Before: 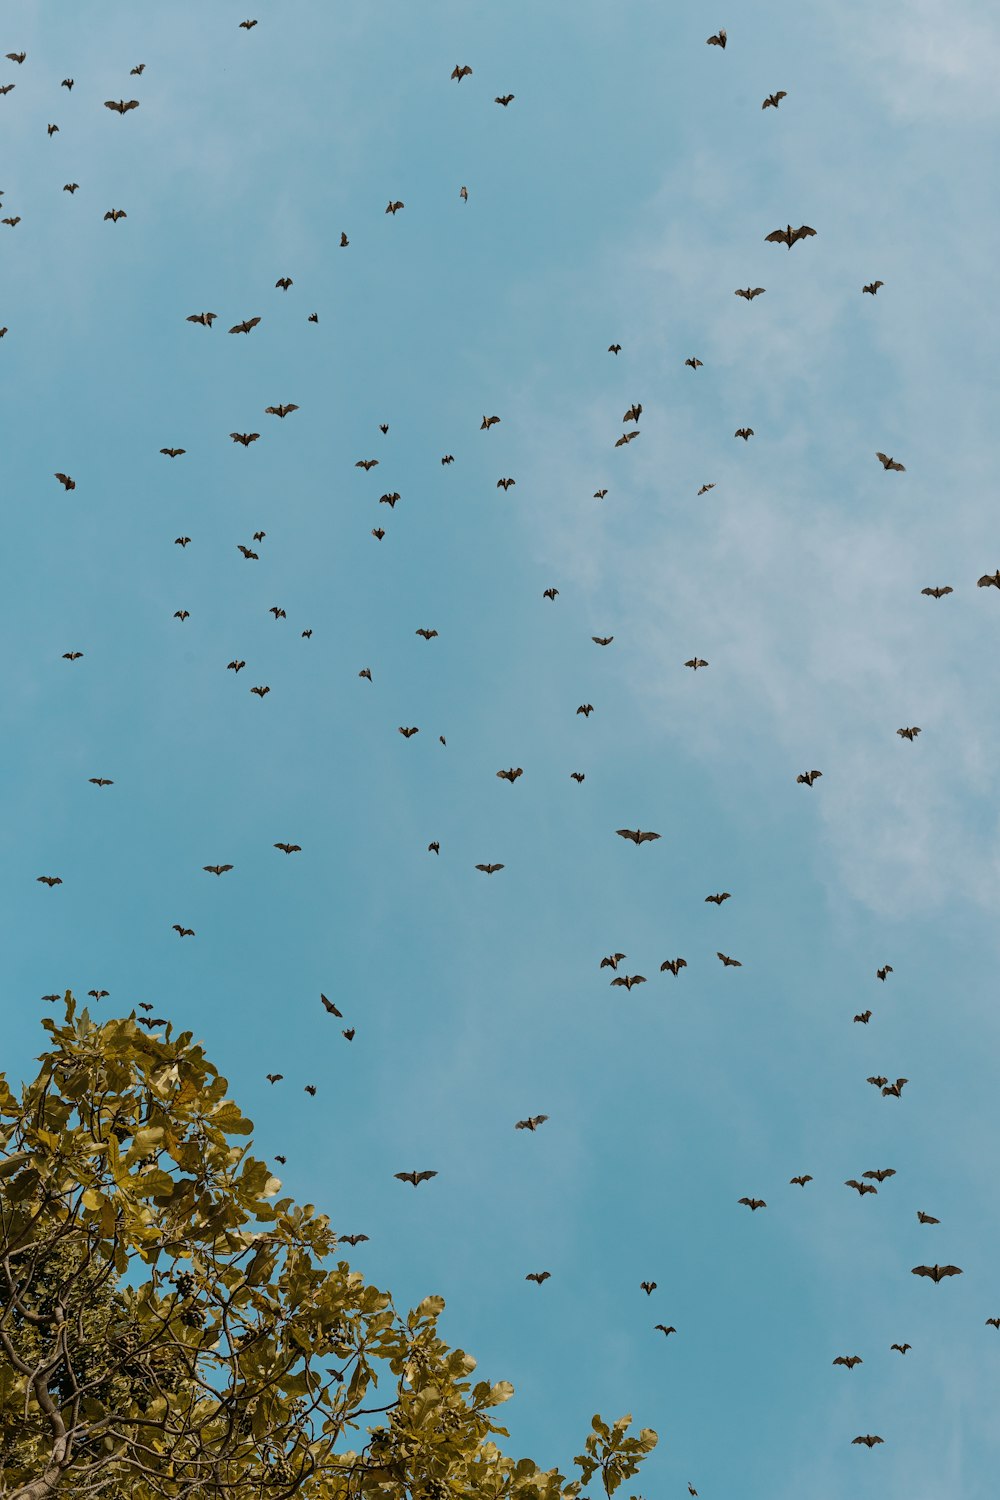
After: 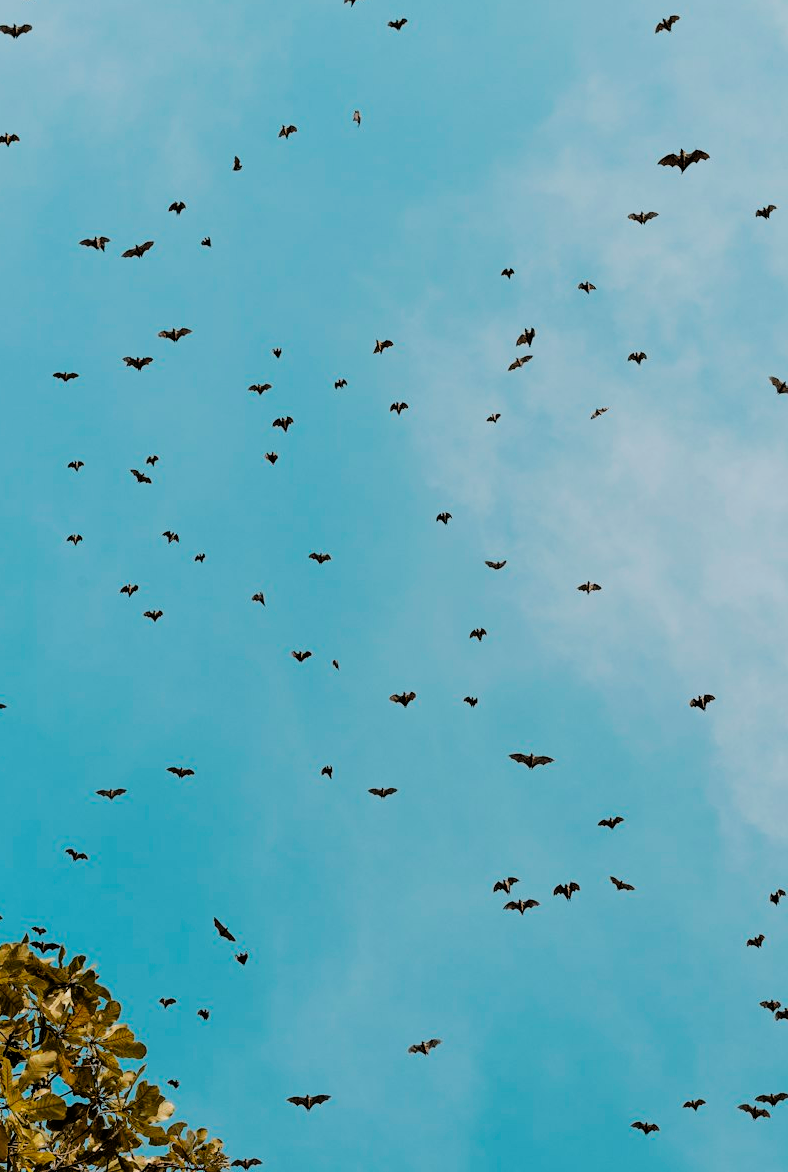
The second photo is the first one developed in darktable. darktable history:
exposure: exposure 0.131 EV, compensate highlight preservation false
crop and rotate: left 10.77%, top 5.1%, right 10.41%, bottom 16.76%
filmic rgb: black relative exposure -5 EV, white relative exposure 3.5 EV, hardness 3.19, contrast 1.2, highlights saturation mix -30%
